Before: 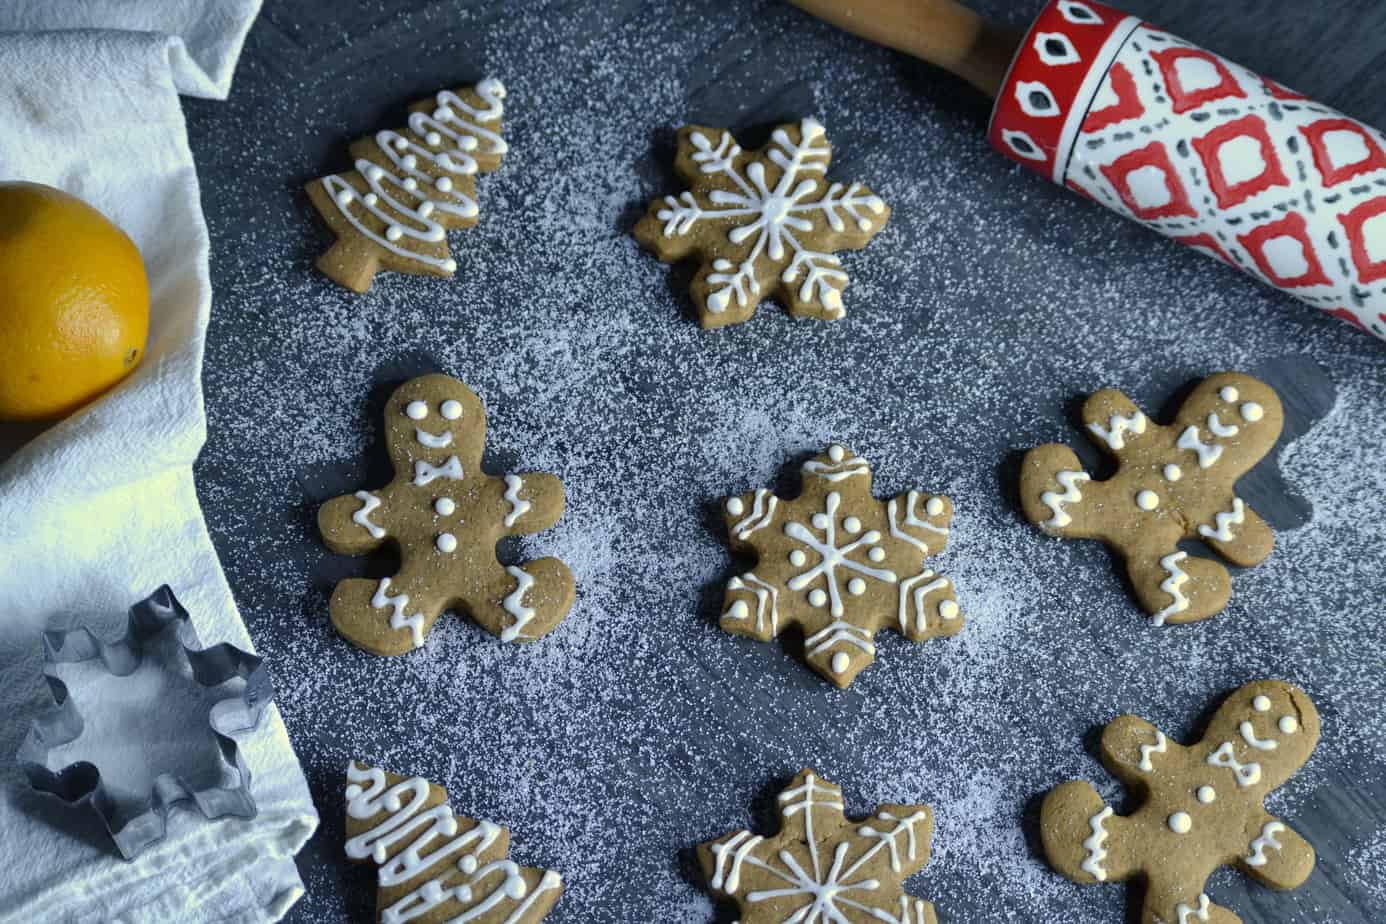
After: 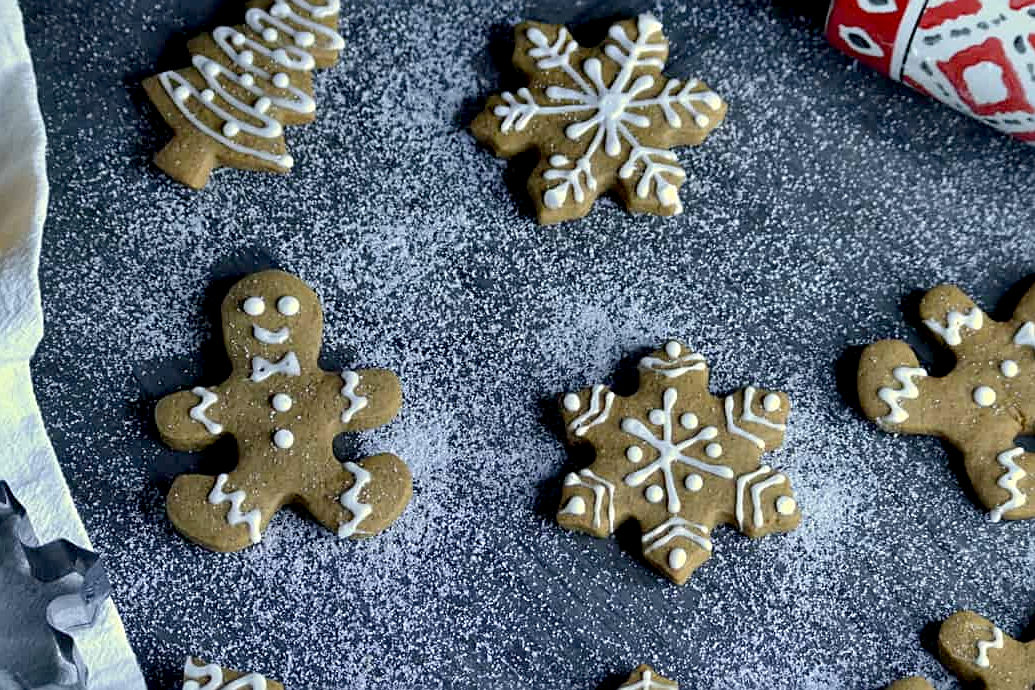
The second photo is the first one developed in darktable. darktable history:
crop and rotate: left 11.831%, top 11.346%, right 13.429%, bottom 13.899%
exposure: black level correction 0.009, exposure 0.014 EV, compensate highlight preservation false
sharpen: on, module defaults
shadows and highlights: soften with gaussian
